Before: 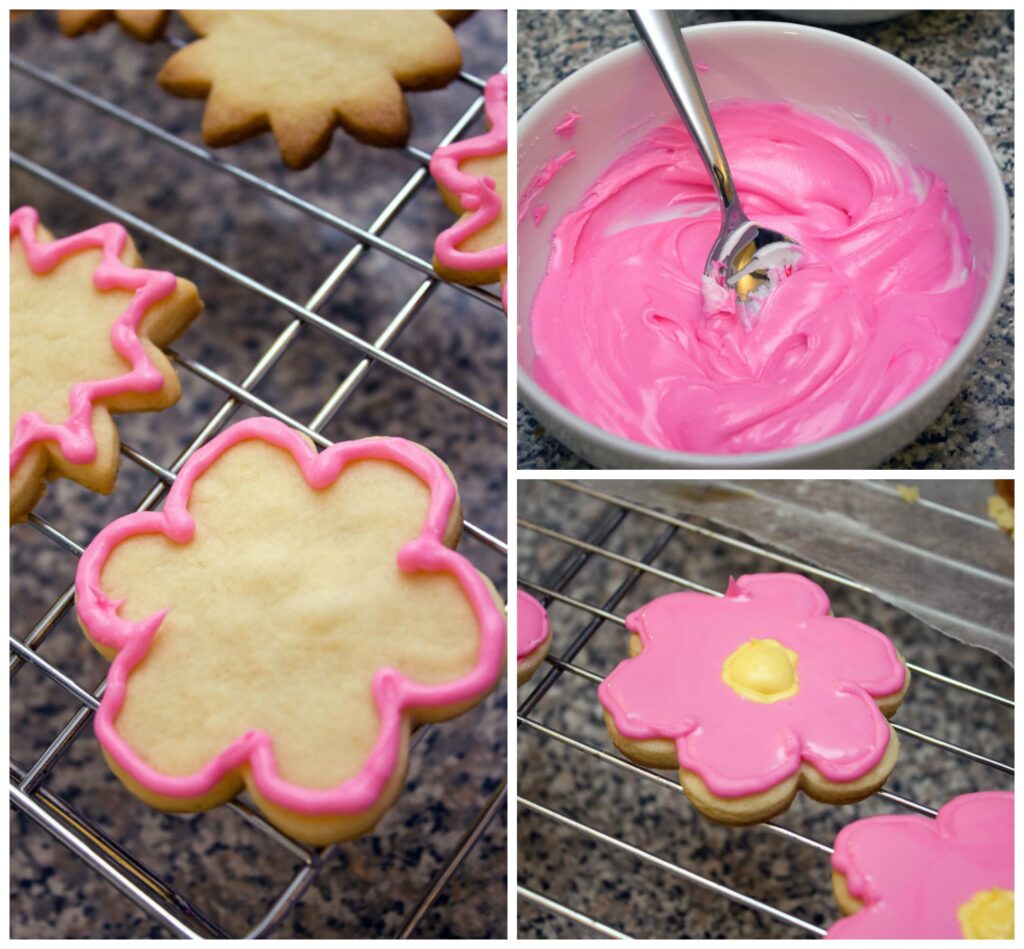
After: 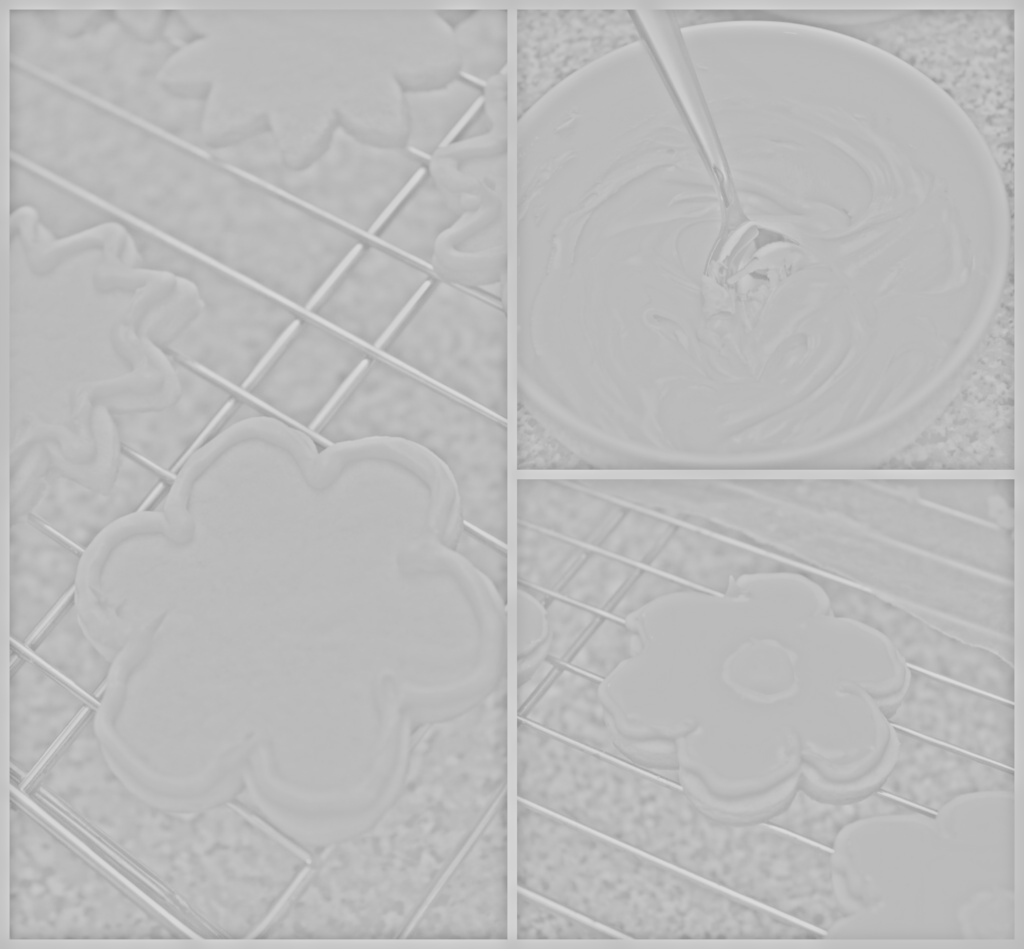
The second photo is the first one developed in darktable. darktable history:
highpass: sharpness 25.84%, contrast boost 14.94%
contrast brightness saturation: contrast -0.32, brightness 0.75, saturation -0.78
